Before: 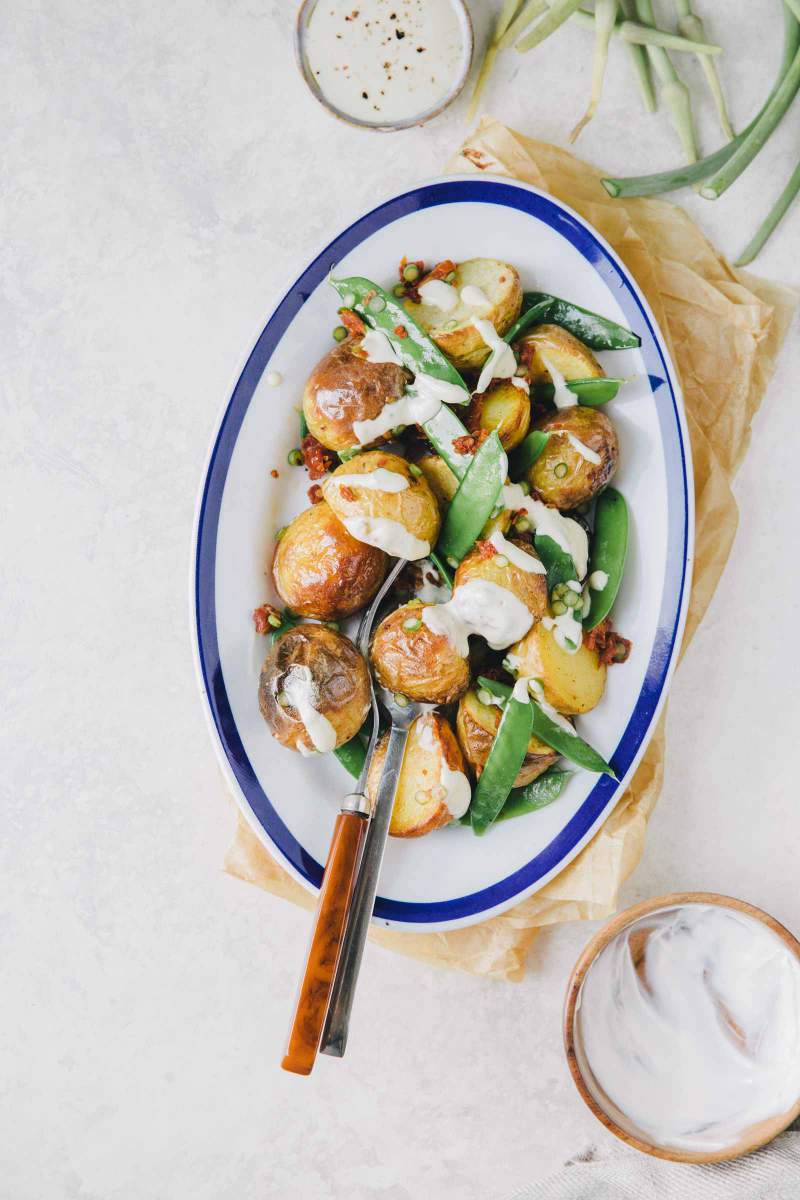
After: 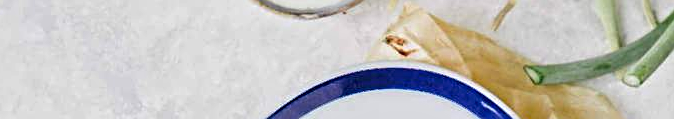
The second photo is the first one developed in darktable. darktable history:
contrast equalizer: y [[0.511, 0.558, 0.631, 0.632, 0.559, 0.512], [0.5 ×6], [0.507, 0.559, 0.627, 0.644, 0.647, 0.647], [0 ×6], [0 ×6]]
sharpen: on, module defaults
crop and rotate: left 9.644%, top 9.491%, right 6.021%, bottom 80.509%
